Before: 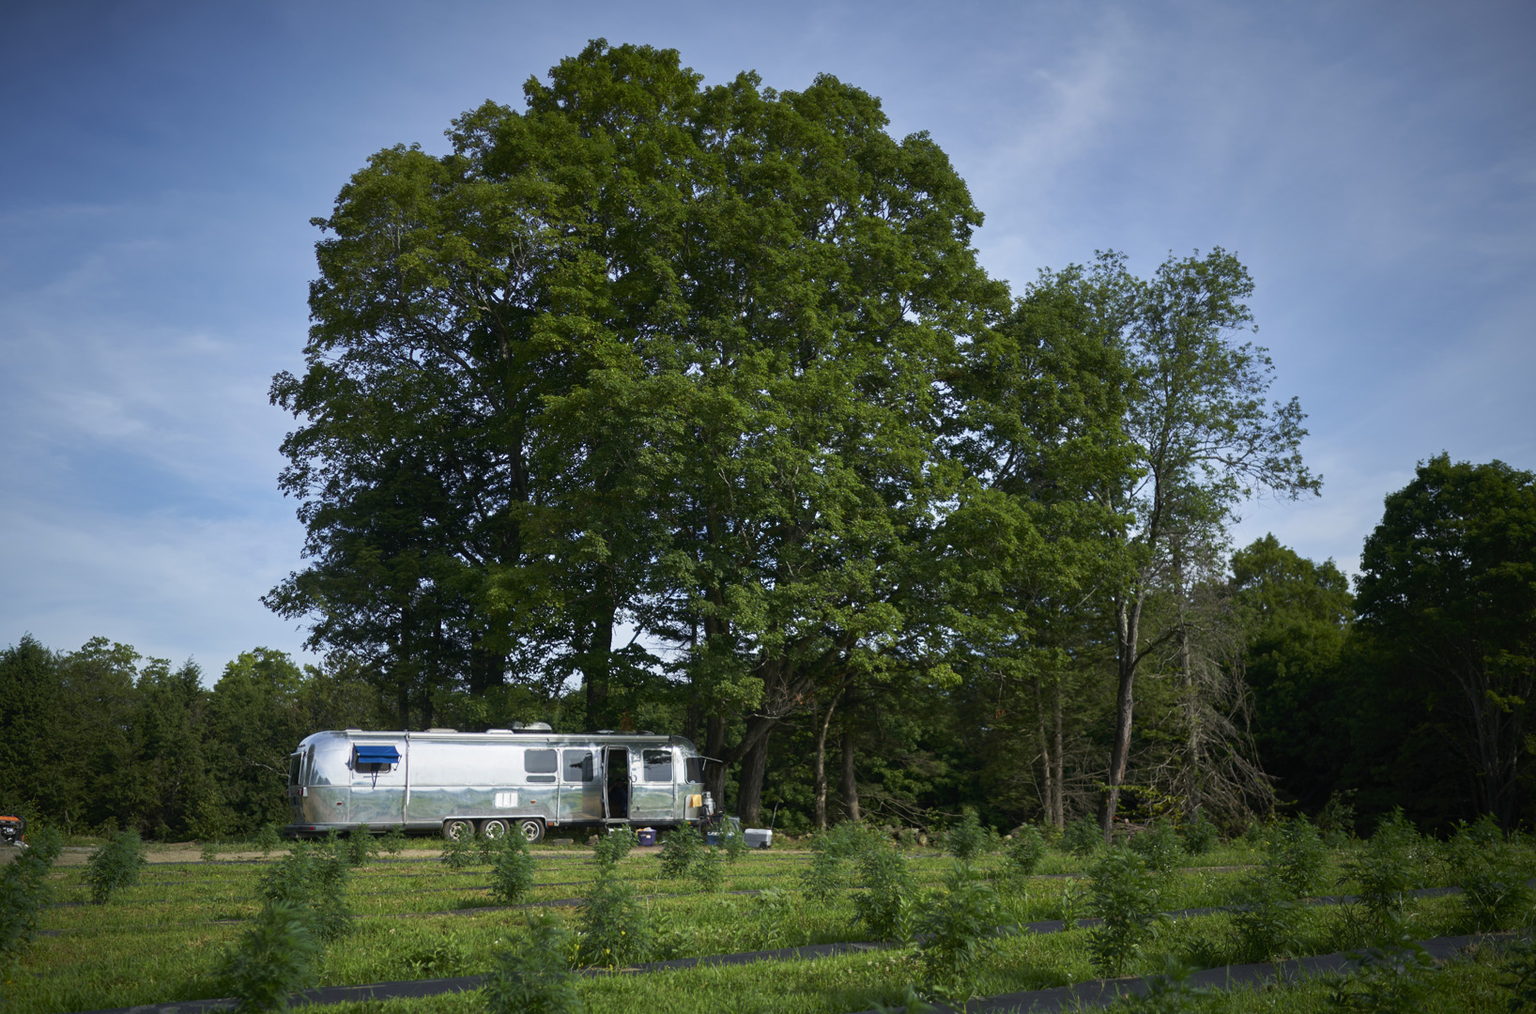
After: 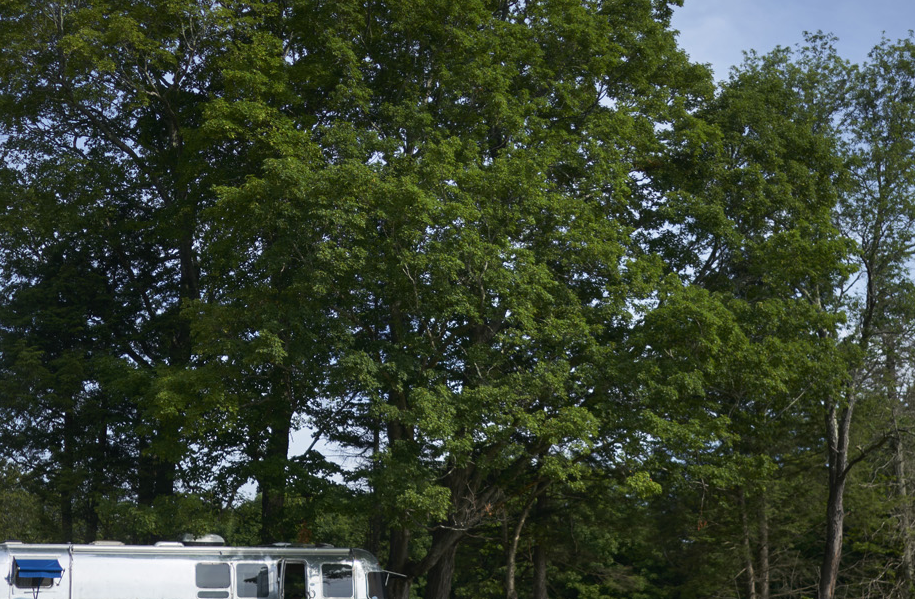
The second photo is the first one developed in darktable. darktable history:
tone equalizer: mask exposure compensation -0.512 EV
crop and rotate: left 22.238%, top 21.861%, right 21.79%, bottom 22.595%
